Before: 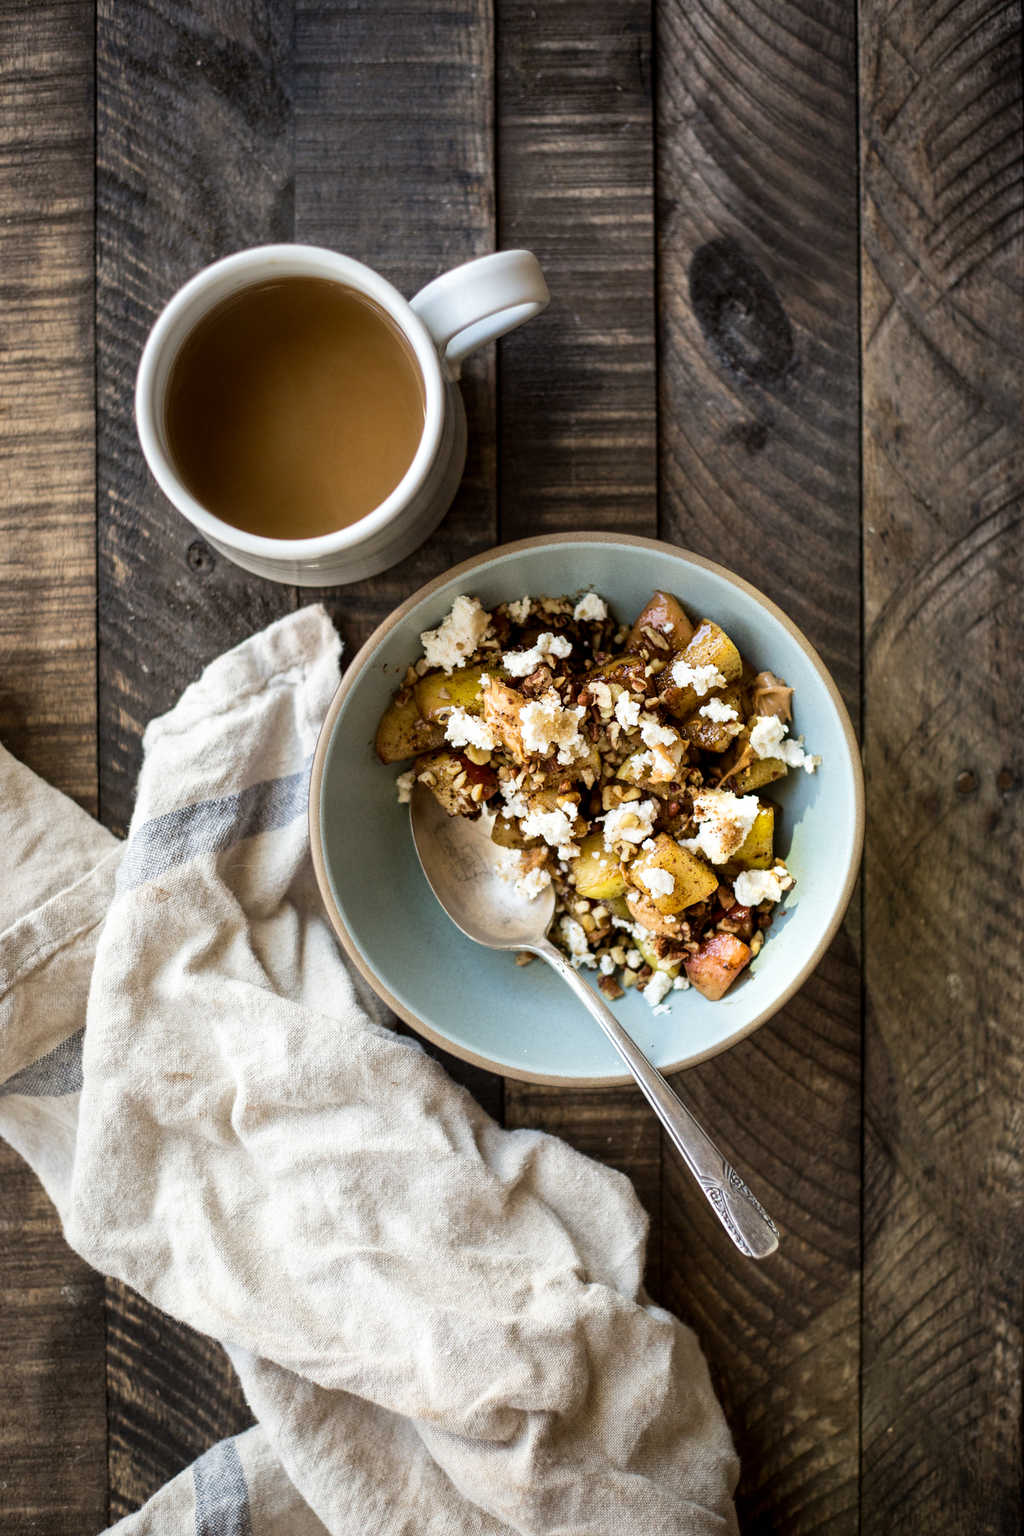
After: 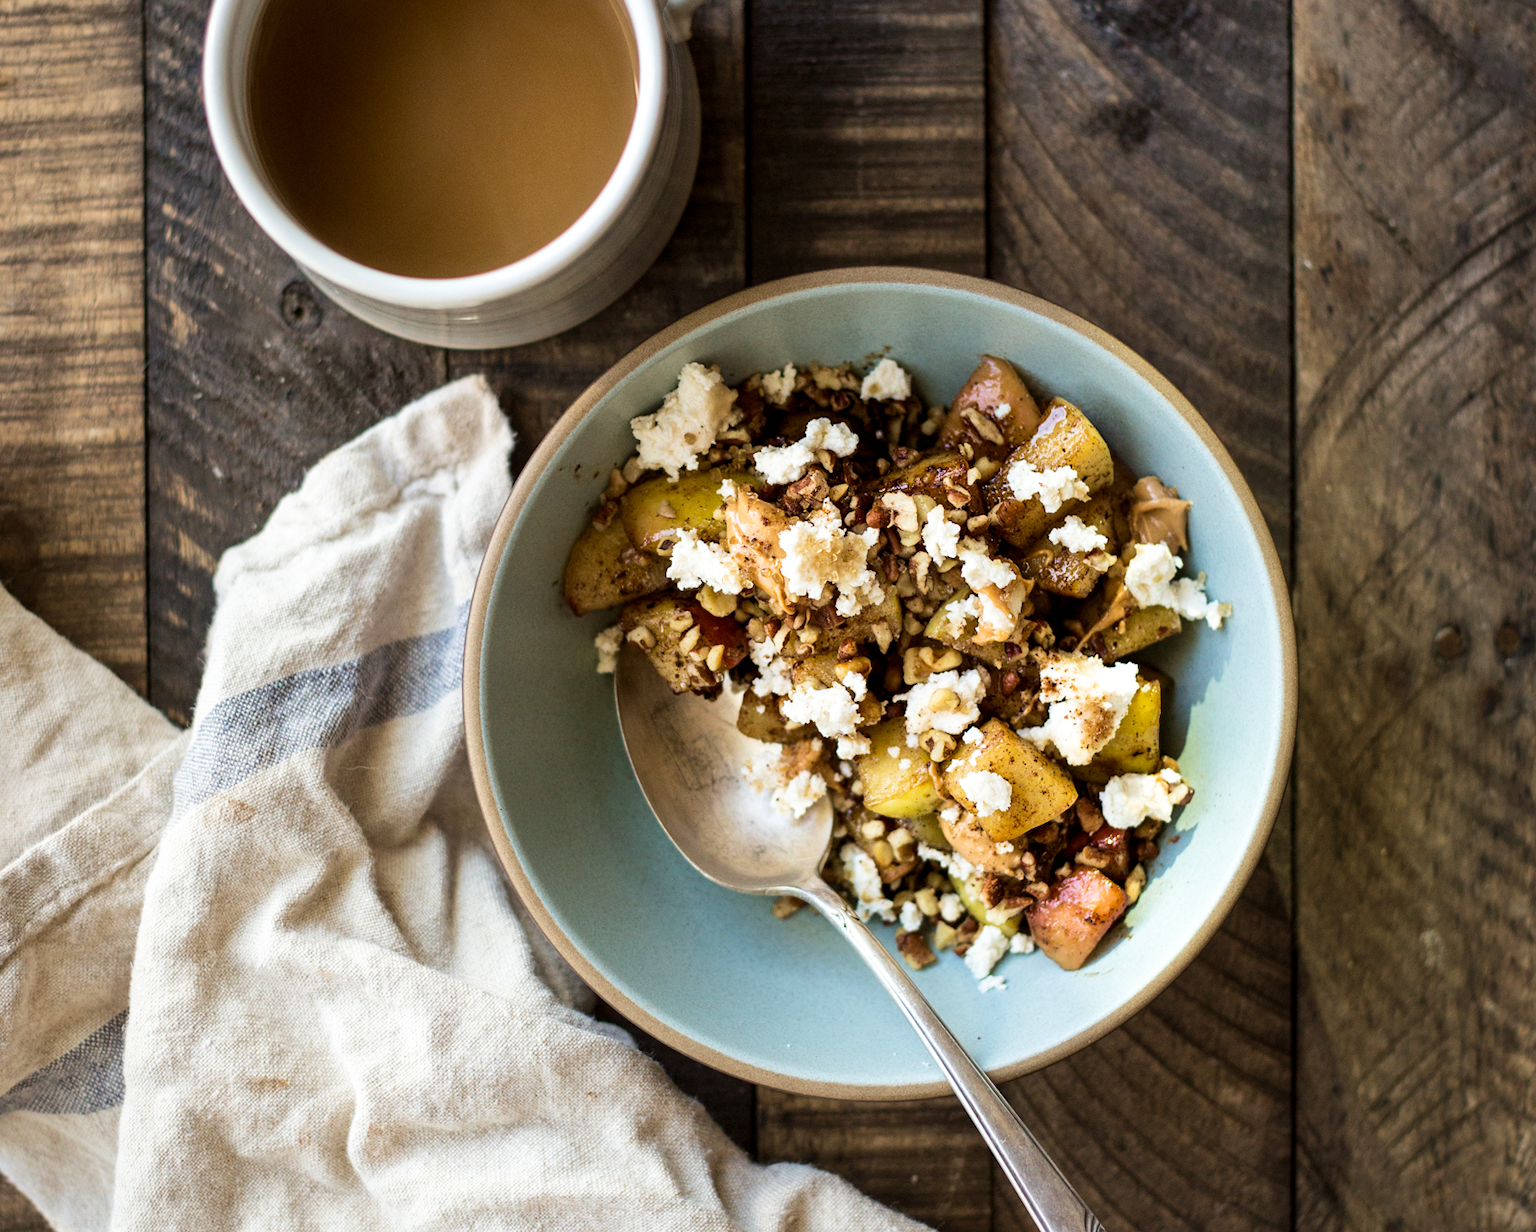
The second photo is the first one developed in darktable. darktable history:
crop and rotate: top 23.043%, bottom 23.437%
velvia: on, module defaults
